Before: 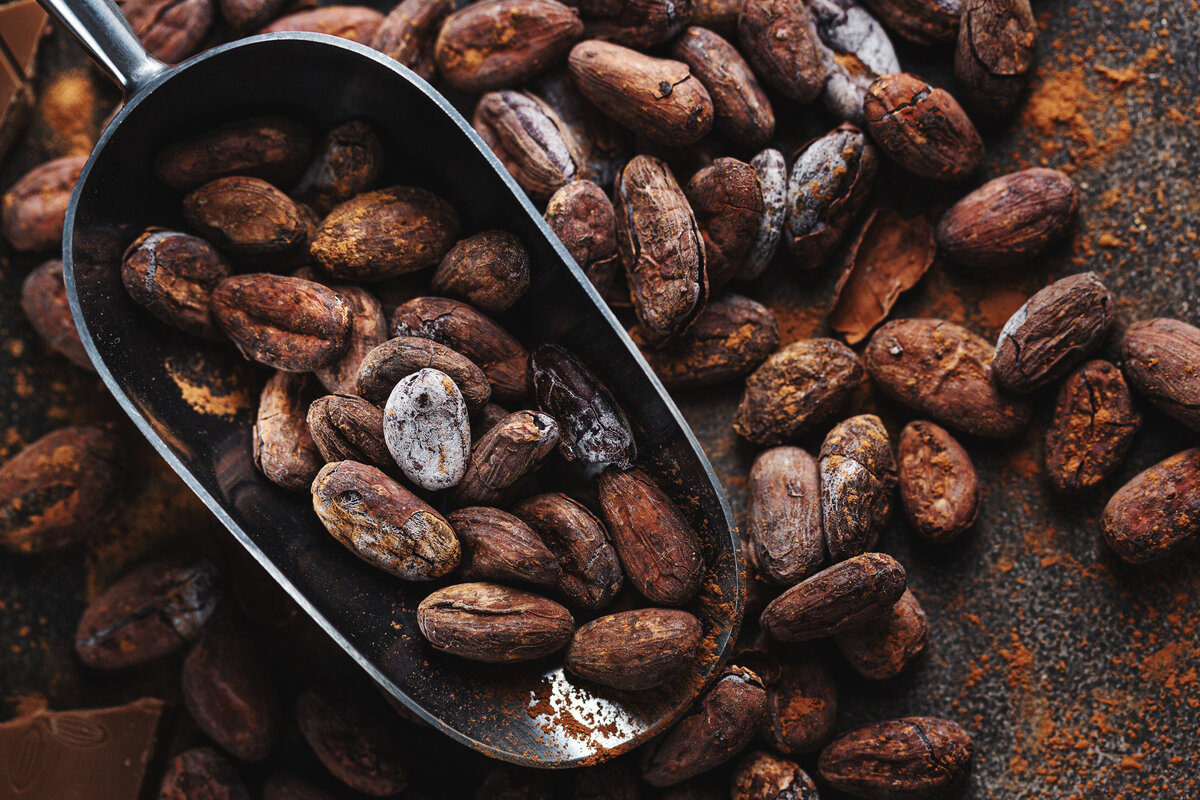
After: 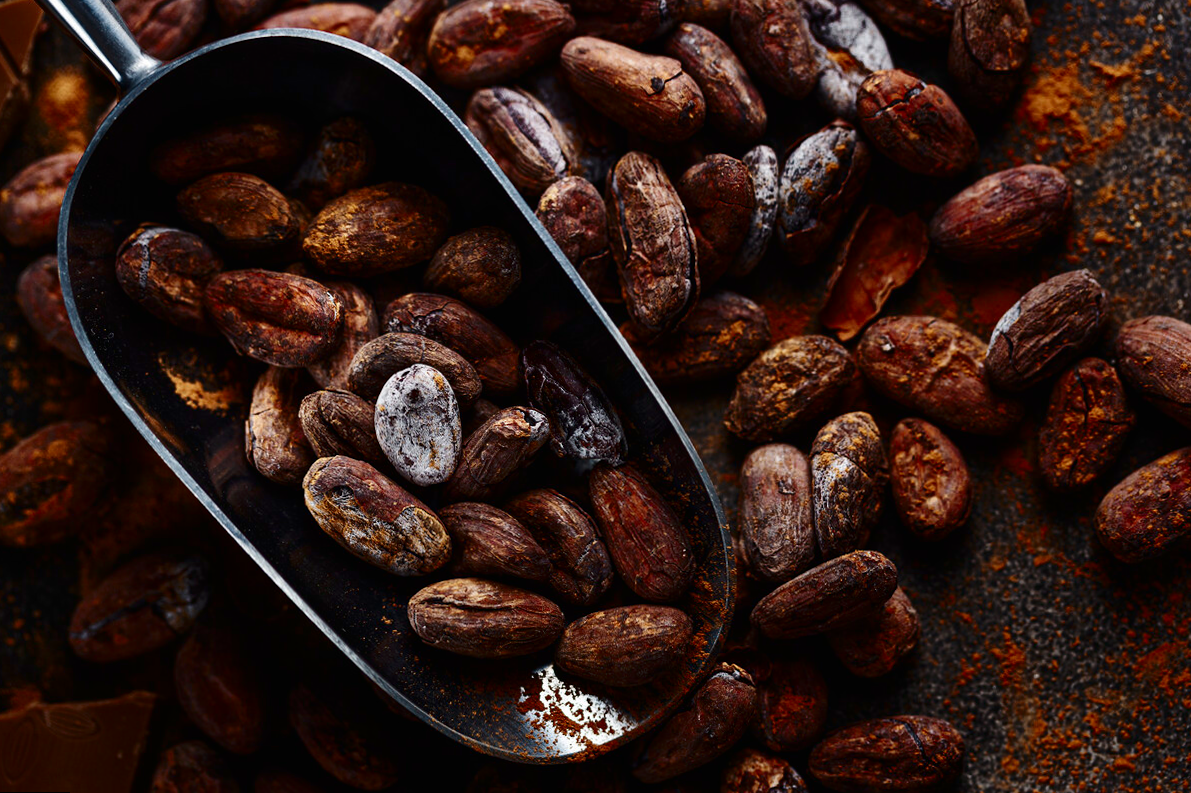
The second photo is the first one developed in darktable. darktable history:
contrast brightness saturation: contrast 0.13, brightness -0.24, saturation 0.14
rotate and perspective: rotation 0.192°, lens shift (horizontal) -0.015, crop left 0.005, crop right 0.996, crop top 0.006, crop bottom 0.99
